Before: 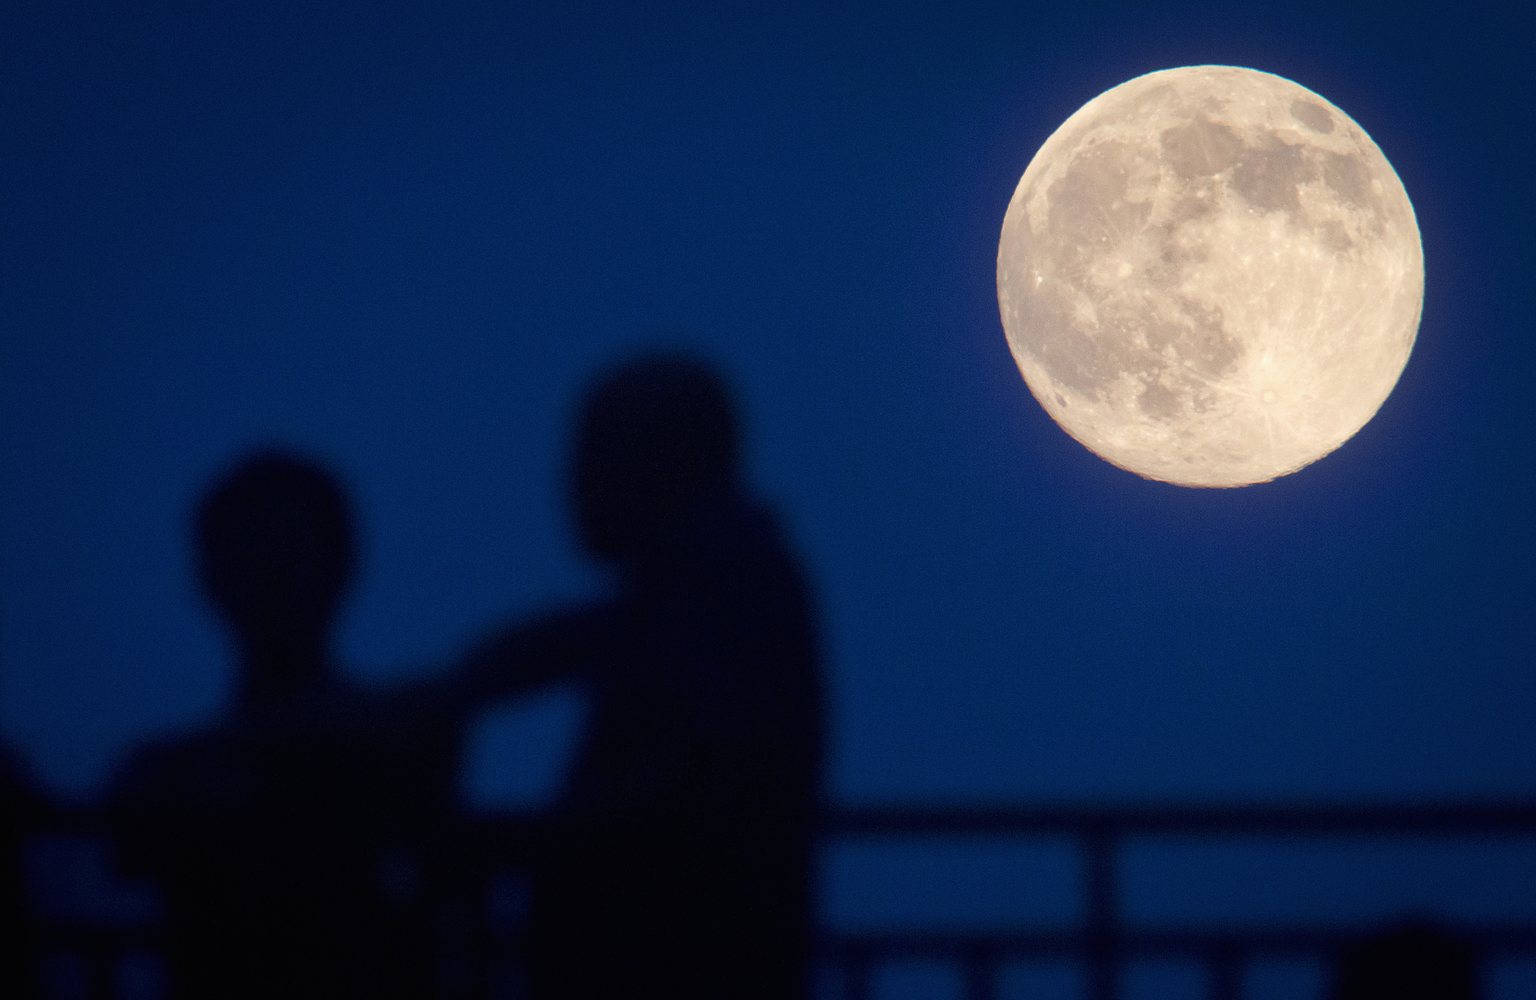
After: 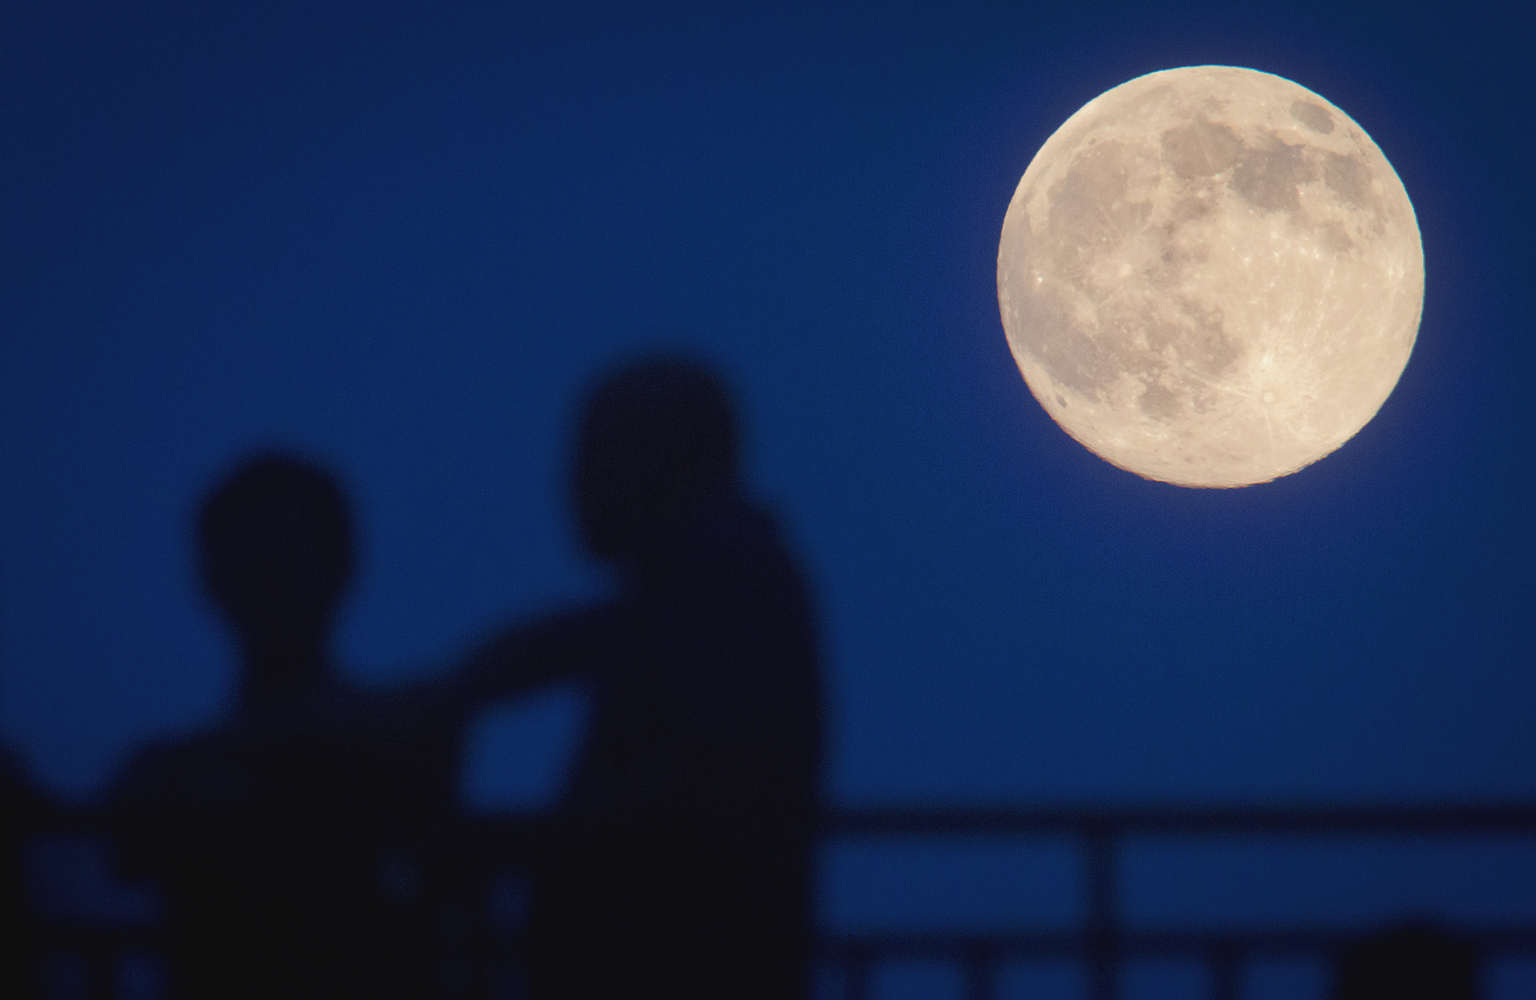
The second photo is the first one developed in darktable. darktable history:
tone curve: curves: ch0 [(0, 0) (0.003, 0.032) (0.011, 0.04) (0.025, 0.058) (0.044, 0.084) (0.069, 0.107) (0.1, 0.13) (0.136, 0.158) (0.177, 0.193) (0.224, 0.236) (0.277, 0.283) (0.335, 0.335) (0.399, 0.399) (0.468, 0.467) (0.543, 0.533) (0.623, 0.612) (0.709, 0.698) (0.801, 0.776) (0.898, 0.848) (1, 1)], color space Lab, independent channels, preserve colors none
